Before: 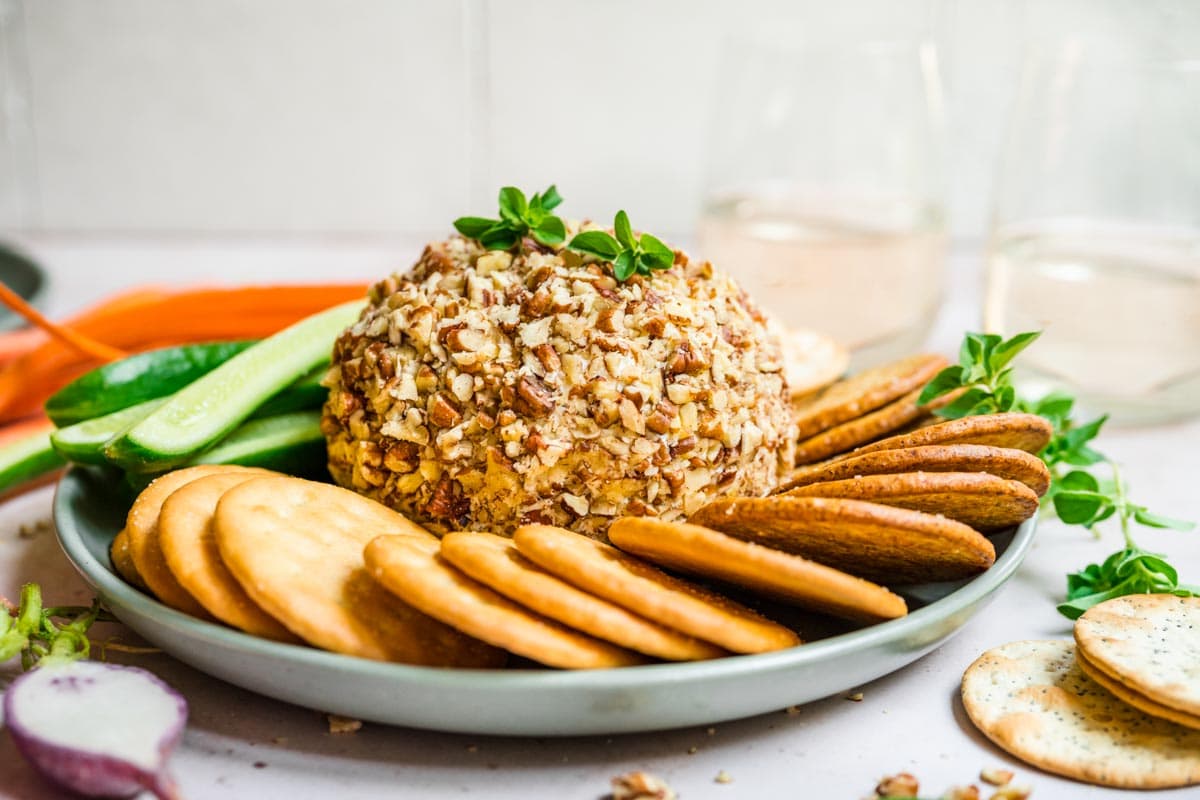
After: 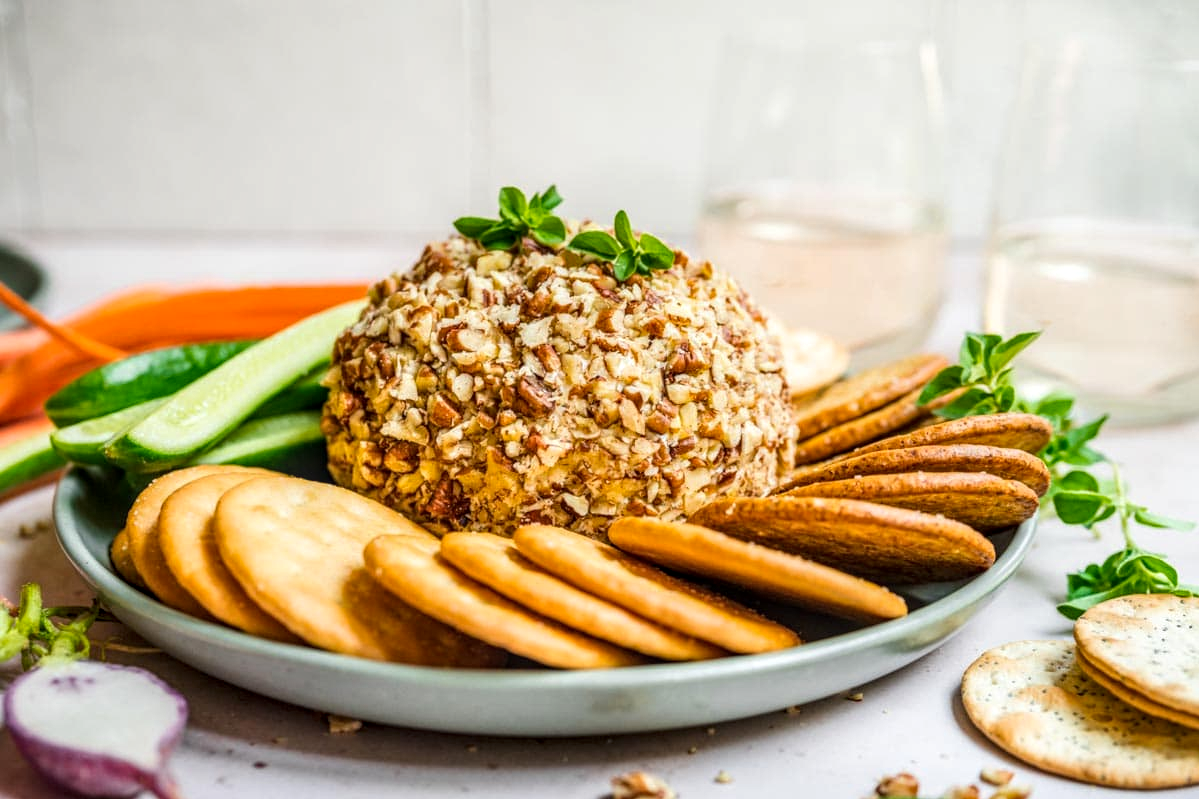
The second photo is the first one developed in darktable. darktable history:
local contrast: detail 130%
color zones: curves: ch0 [(0, 0.5) (0.125, 0.4) (0.25, 0.5) (0.375, 0.4) (0.5, 0.4) (0.625, 0.6) (0.75, 0.6) (0.875, 0.5)]; ch1 [(0, 0.35) (0.125, 0.45) (0.25, 0.35) (0.375, 0.35) (0.5, 0.35) (0.625, 0.35) (0.75, 0.45) (0.875, 0.35)]; ch2 [(0, 0.6) (0.125, 0.5) (0.25, 0.5) (0.375, 0.6) (0.5, 0.6) (0.625, 0.5) (0.75, 0.5) (0.875, 0.5)], mix -122.83%
crop and rotate: left 0.065%, bottom 0.004%
